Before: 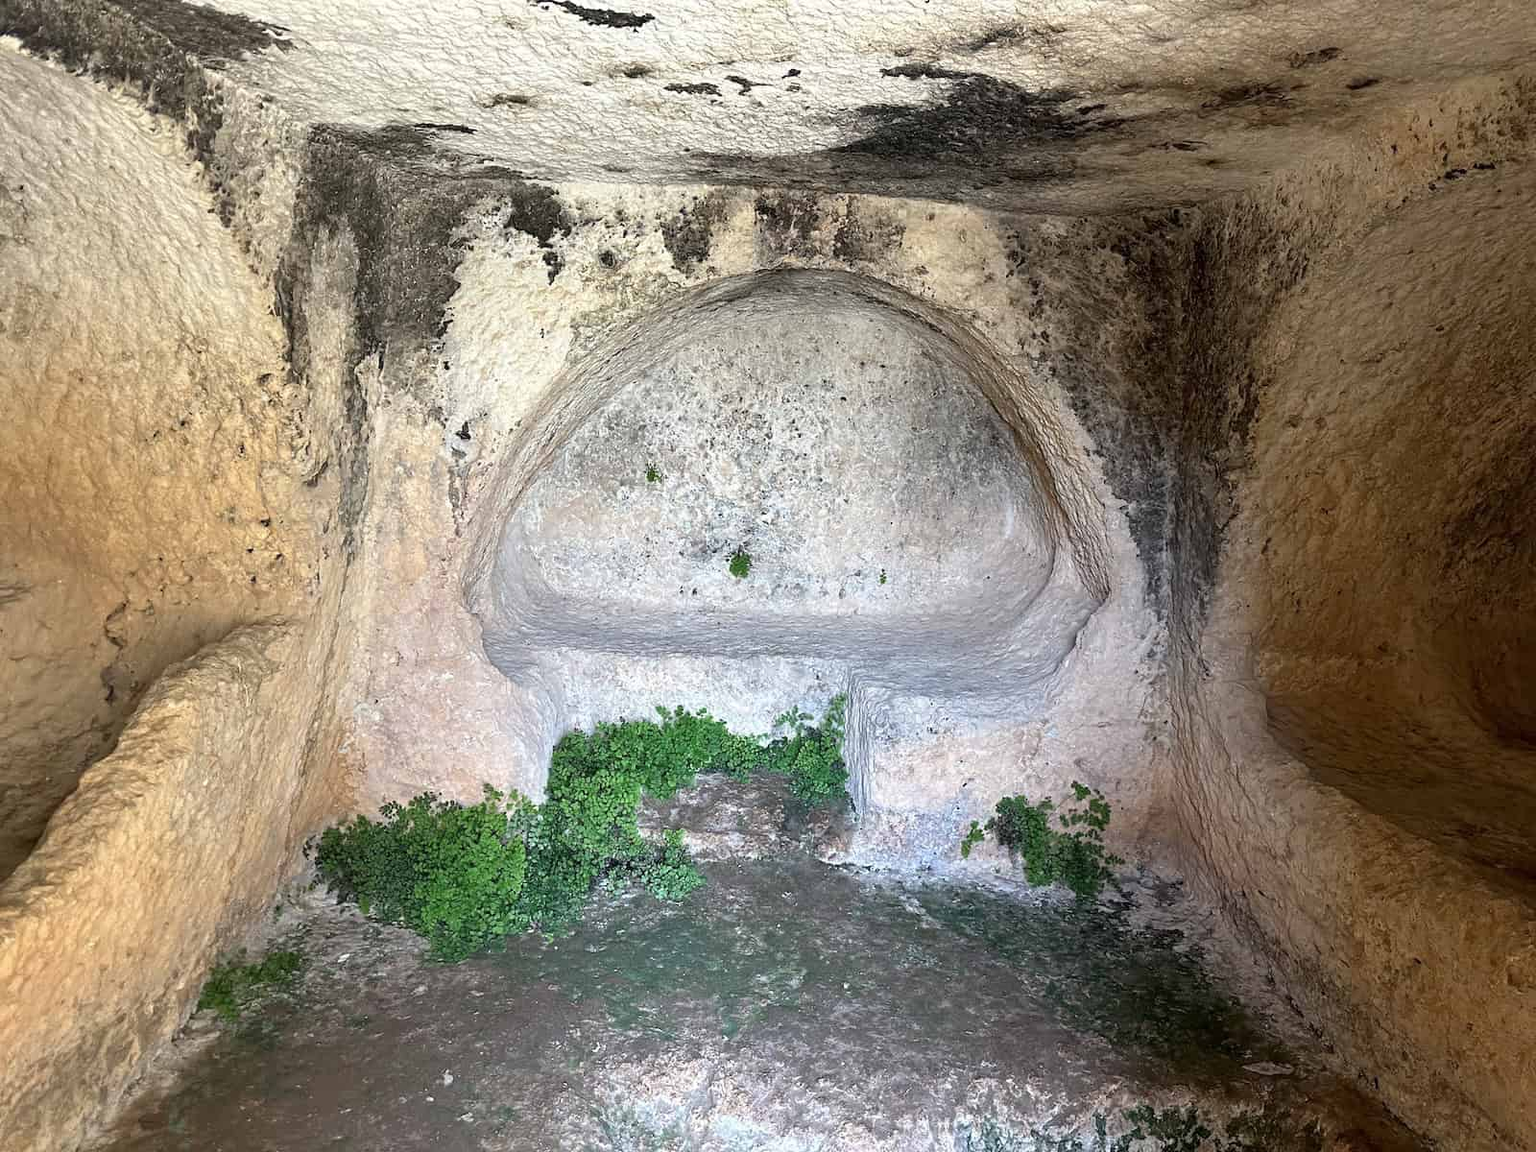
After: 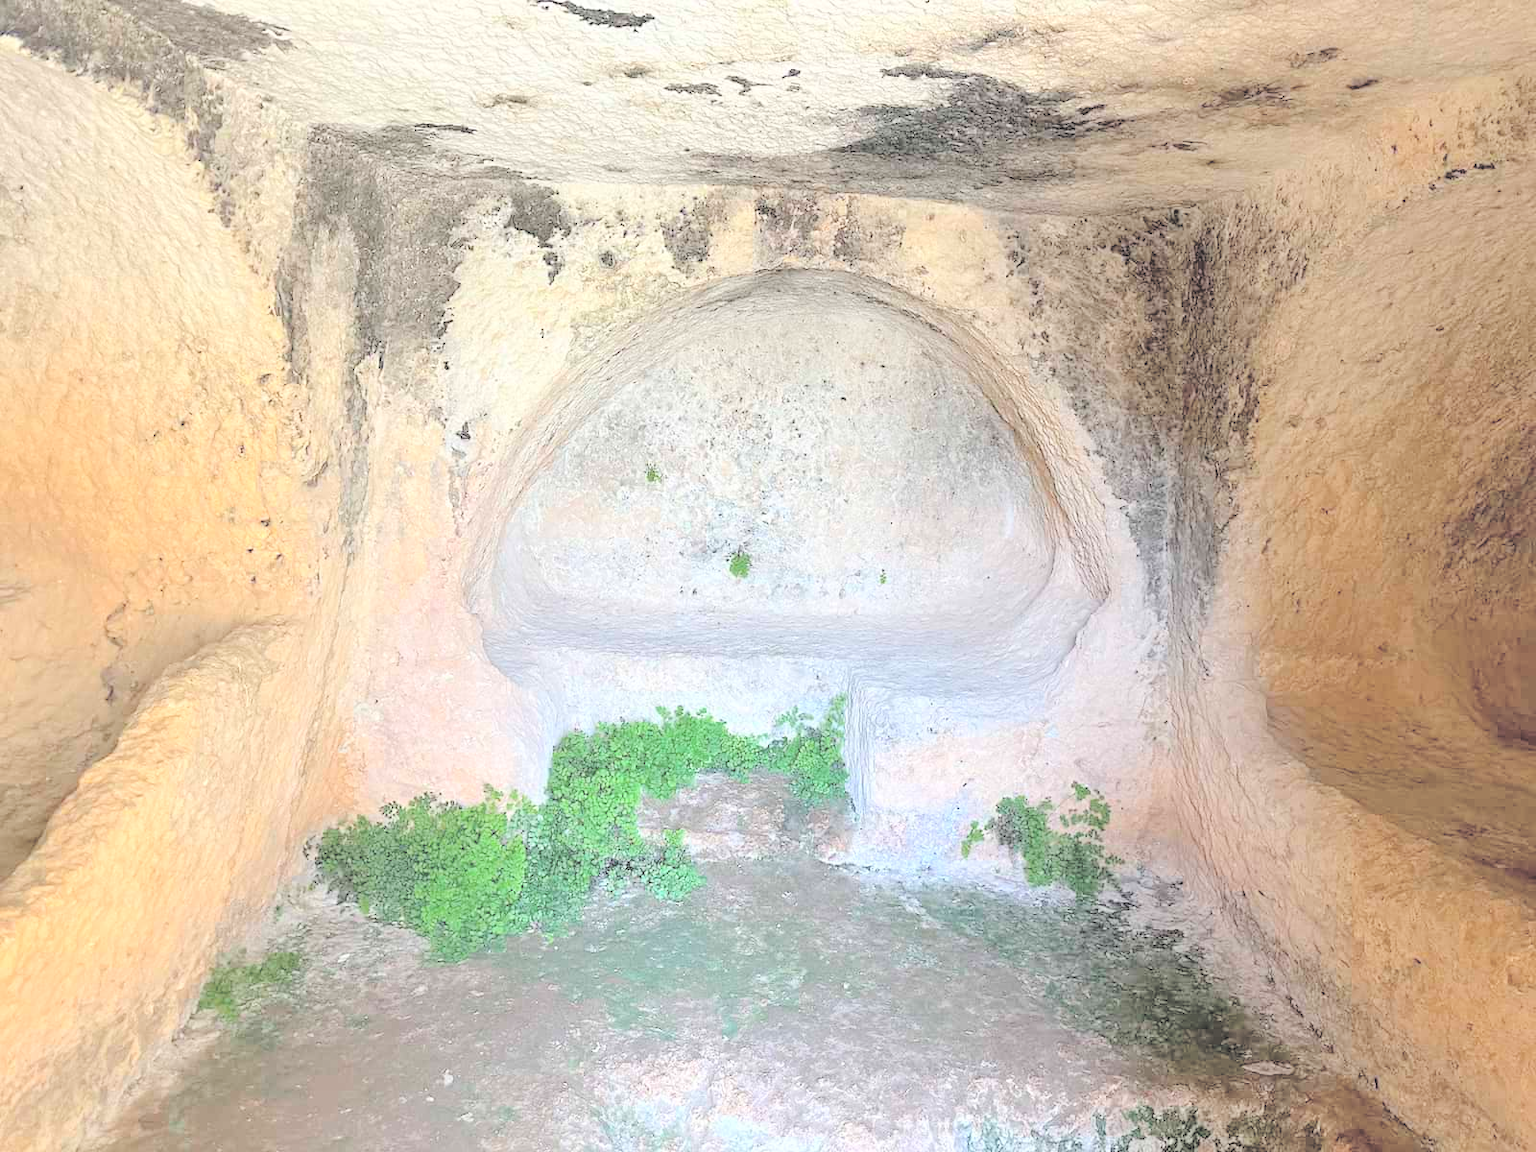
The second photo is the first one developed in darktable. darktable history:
contrast brightness saturation: brightness 0.983
